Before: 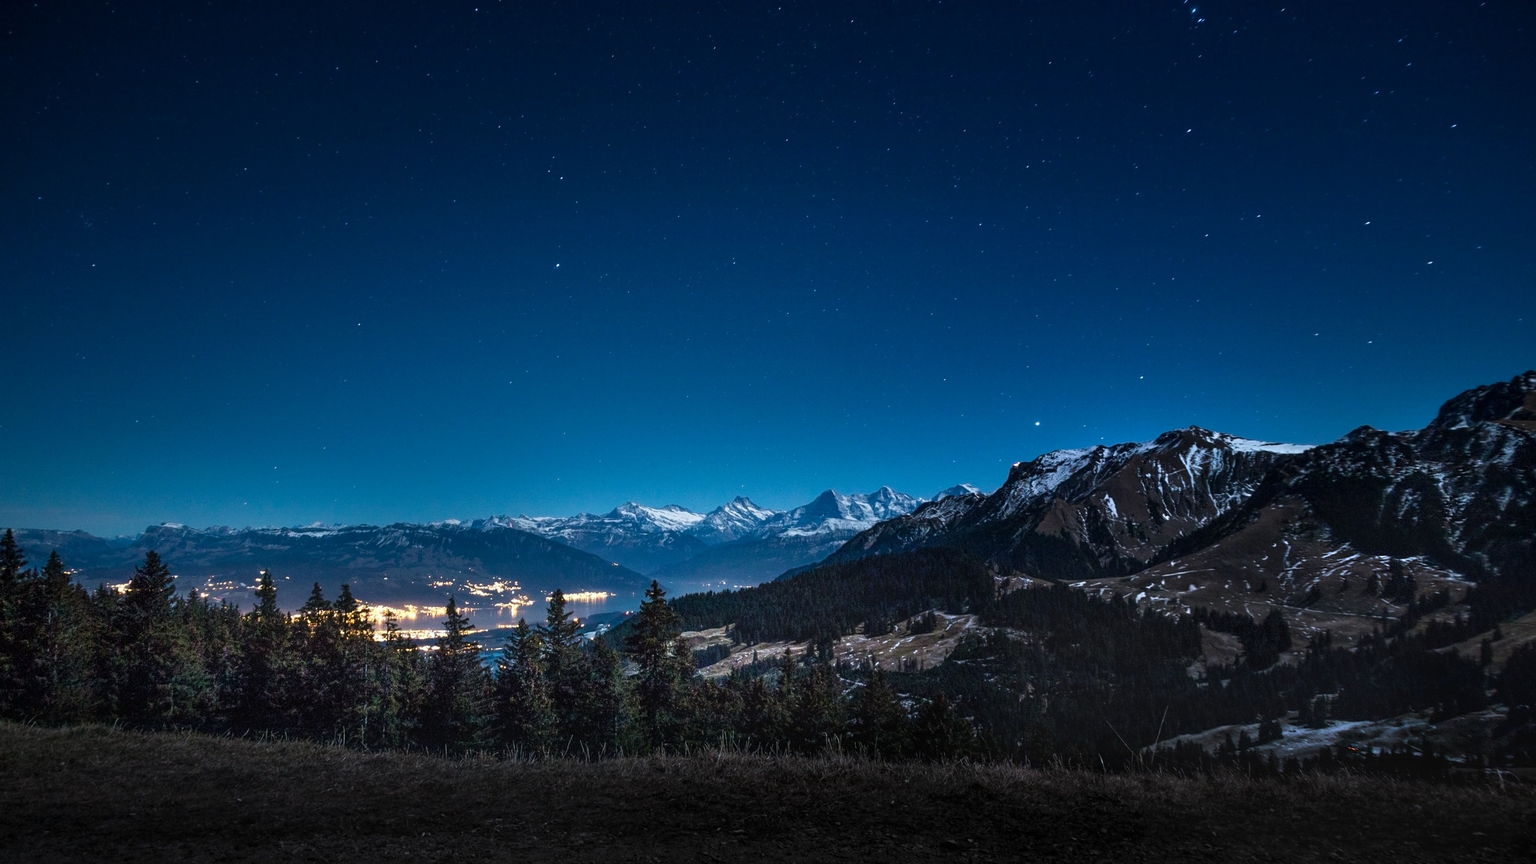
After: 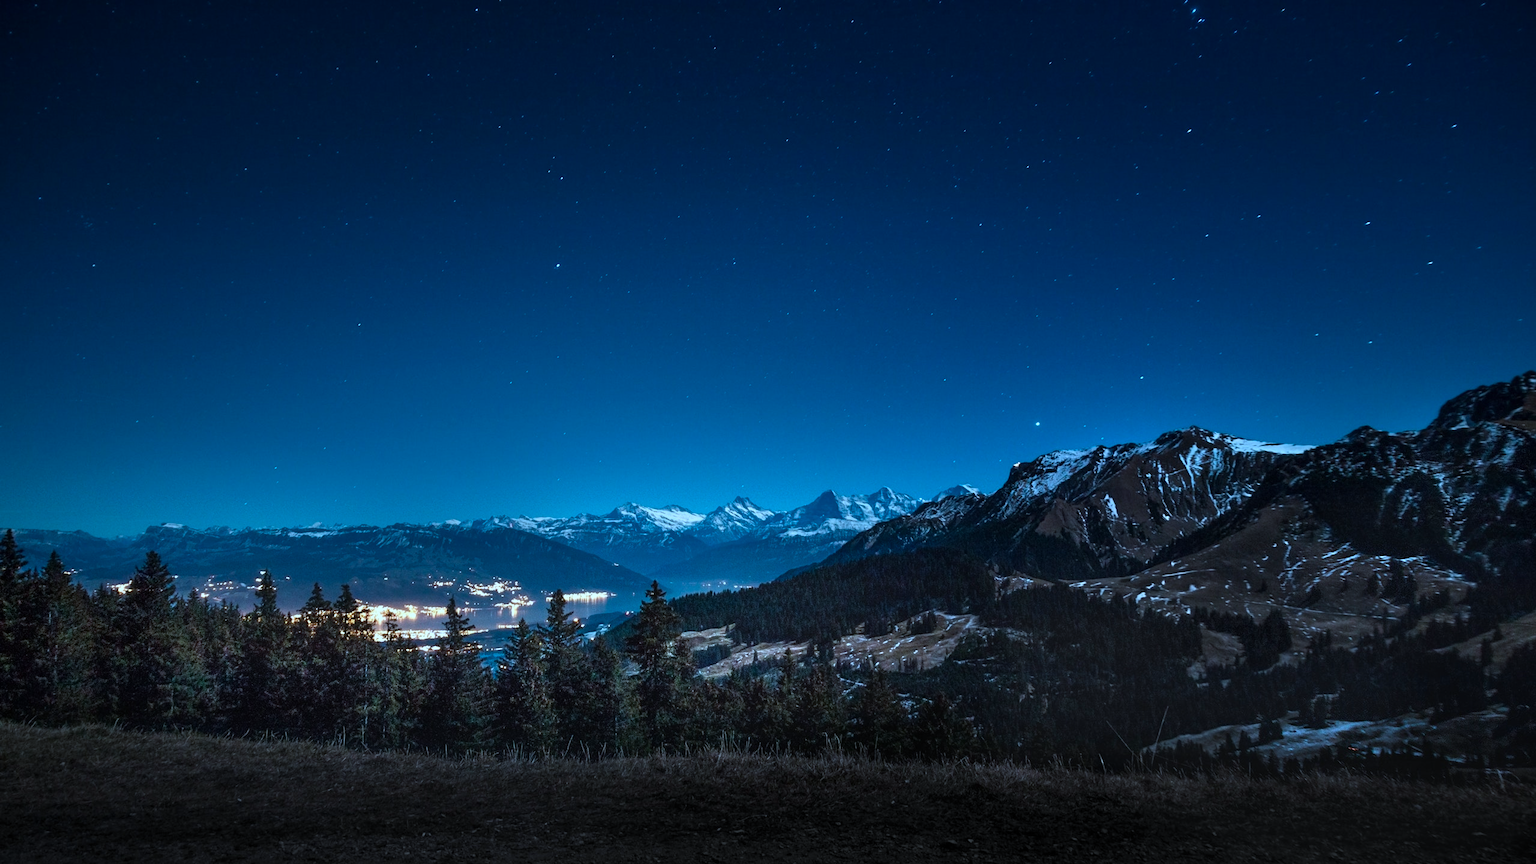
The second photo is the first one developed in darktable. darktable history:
color correction: highlights a* -9.73, highlights b* -21.22
white balance: emerald 1
